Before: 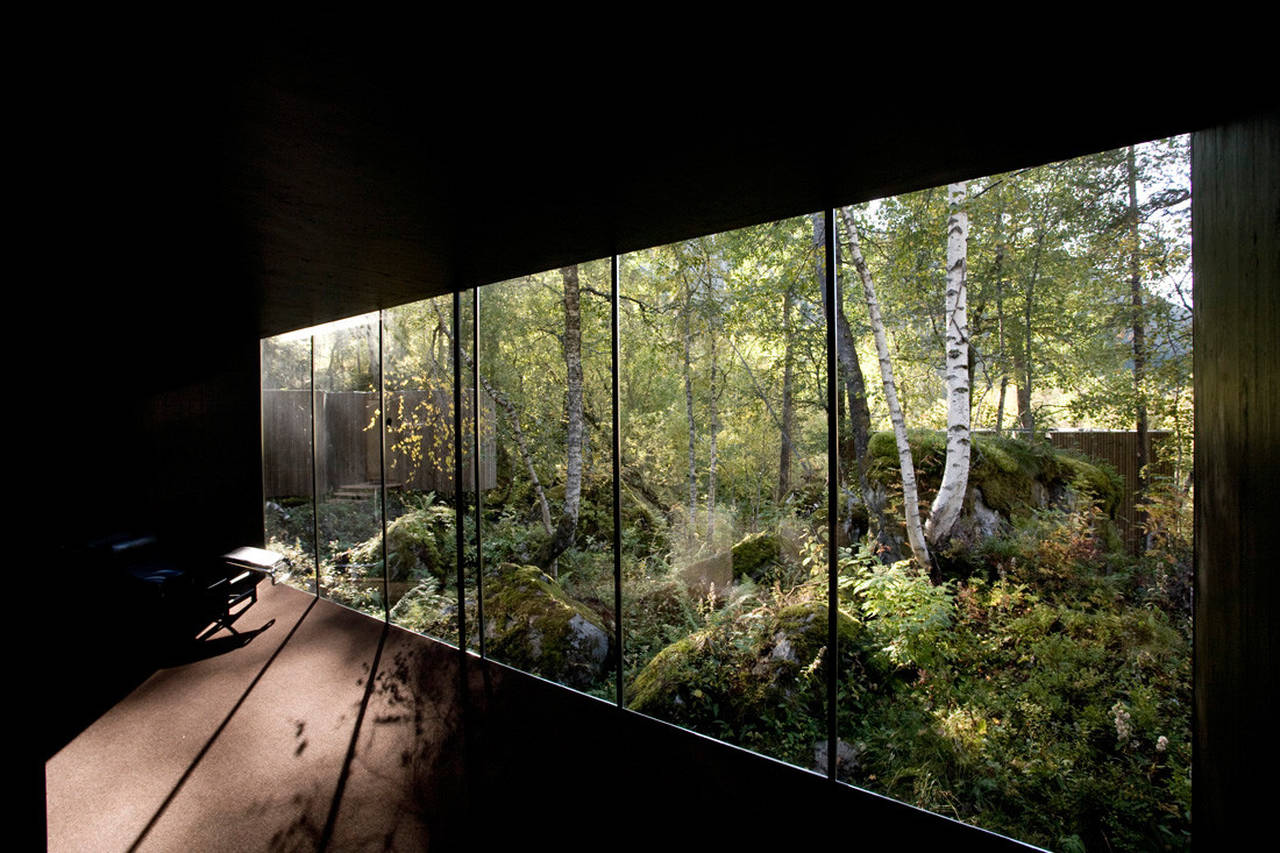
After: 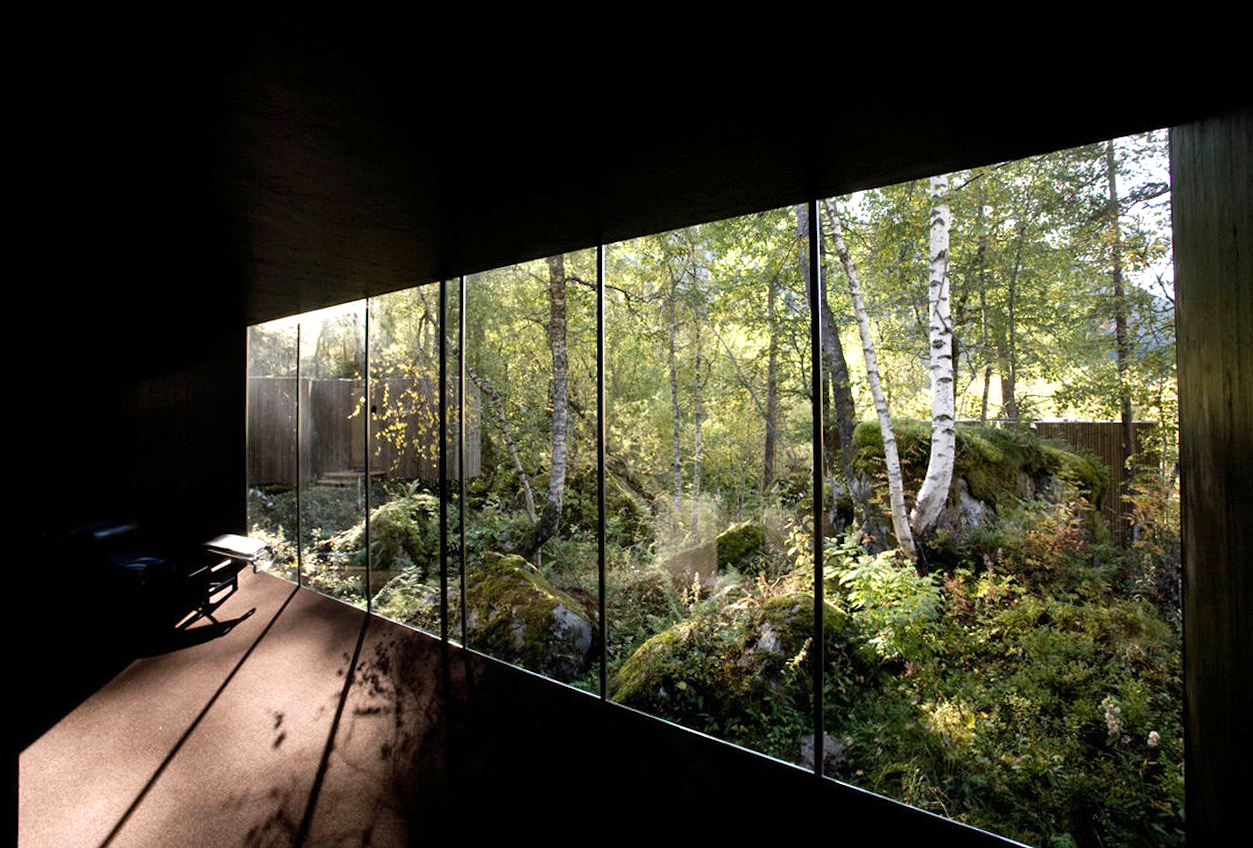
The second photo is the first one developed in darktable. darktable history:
exposure: exposure 0.376 EV, compensate highlight preservation false
rotate and perspective: rotation 0.226°, lens shift (vertical) -0.042, crop left 0.023, crop right 0.982, crop top 0.006, crop bottom 0.994
